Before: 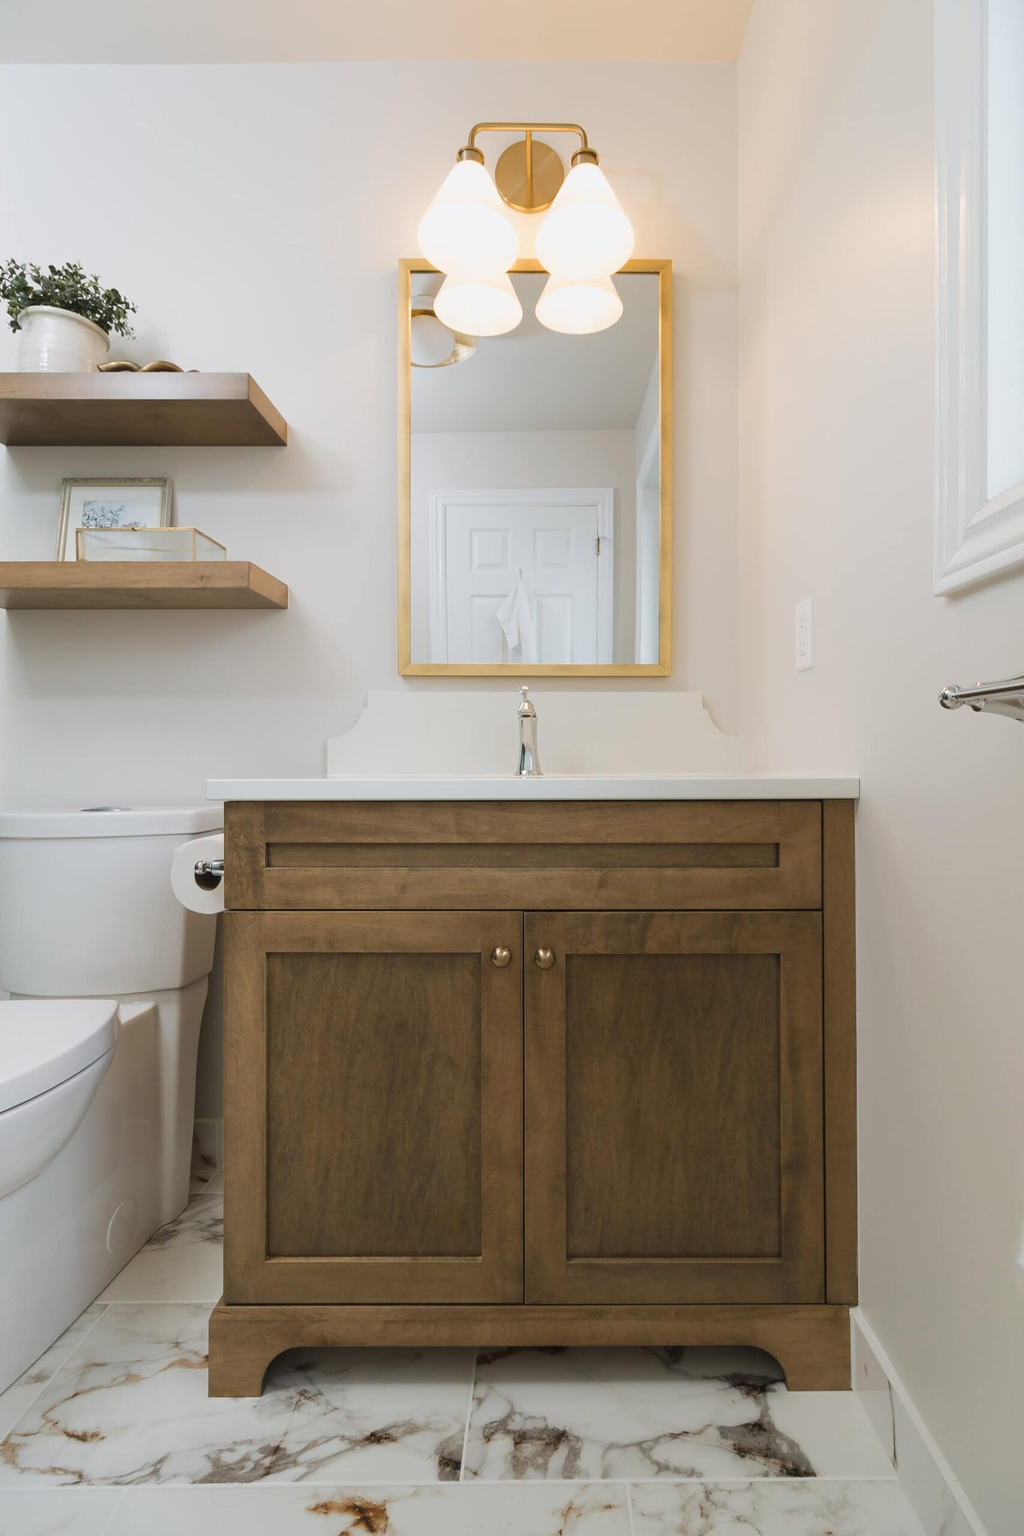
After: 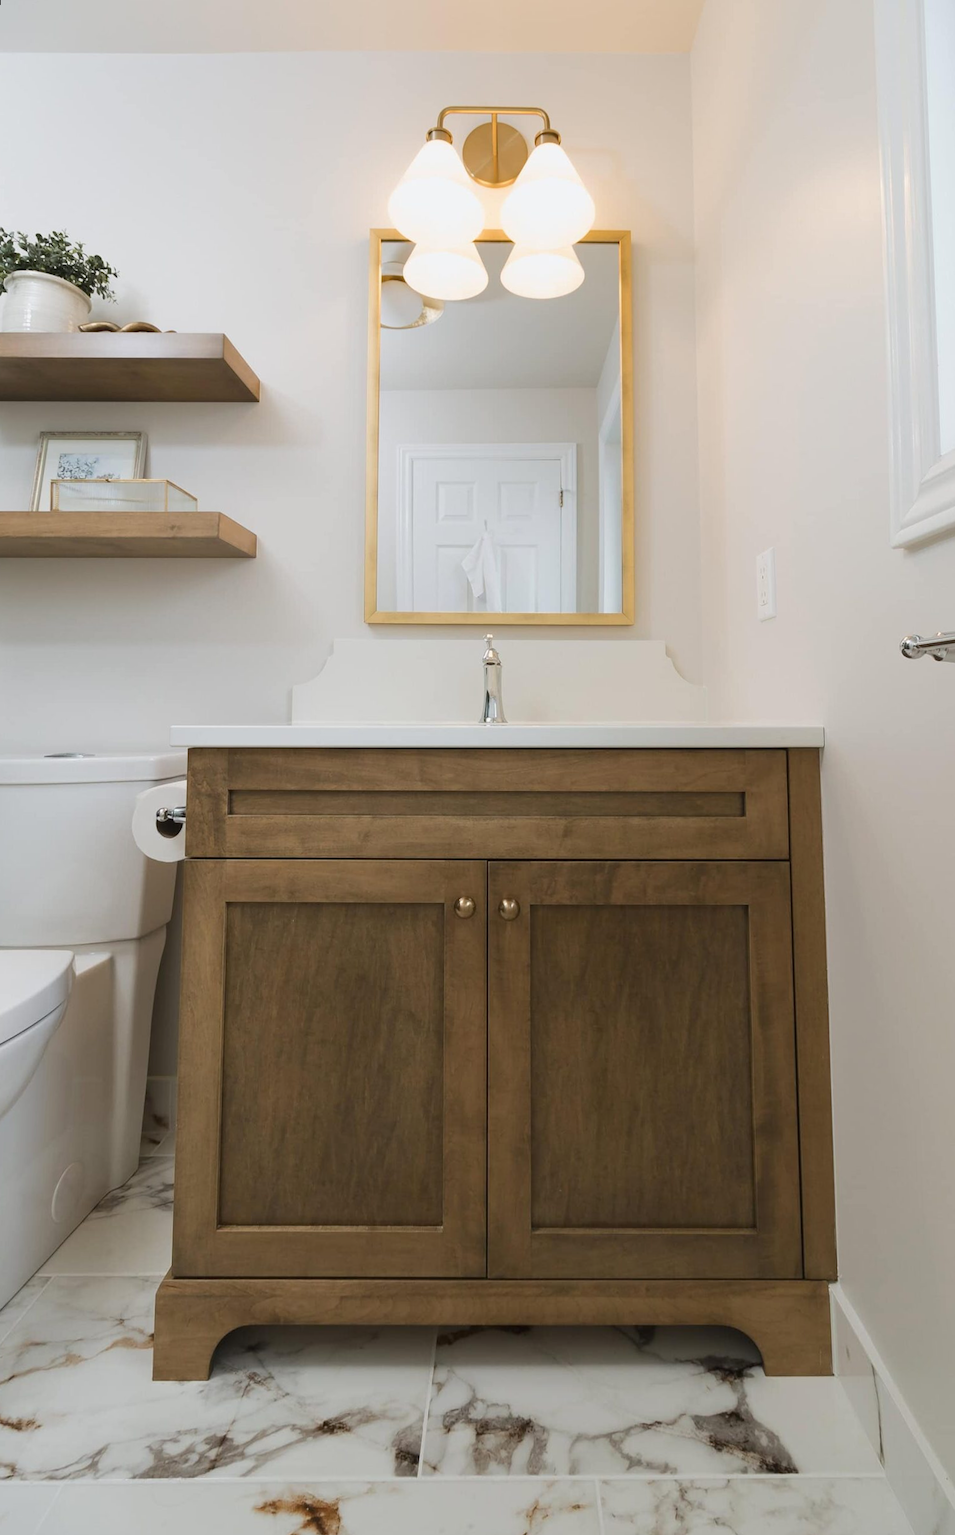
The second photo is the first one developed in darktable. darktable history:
exposure: black level correction 0.001, compensate highlight preservation false
rotate and perspective: rotation 0.215°, lens shift (vertical) -0.139, crop left 0.069, crop right 0.939, crop top 0.002, crop bottom 0.996
